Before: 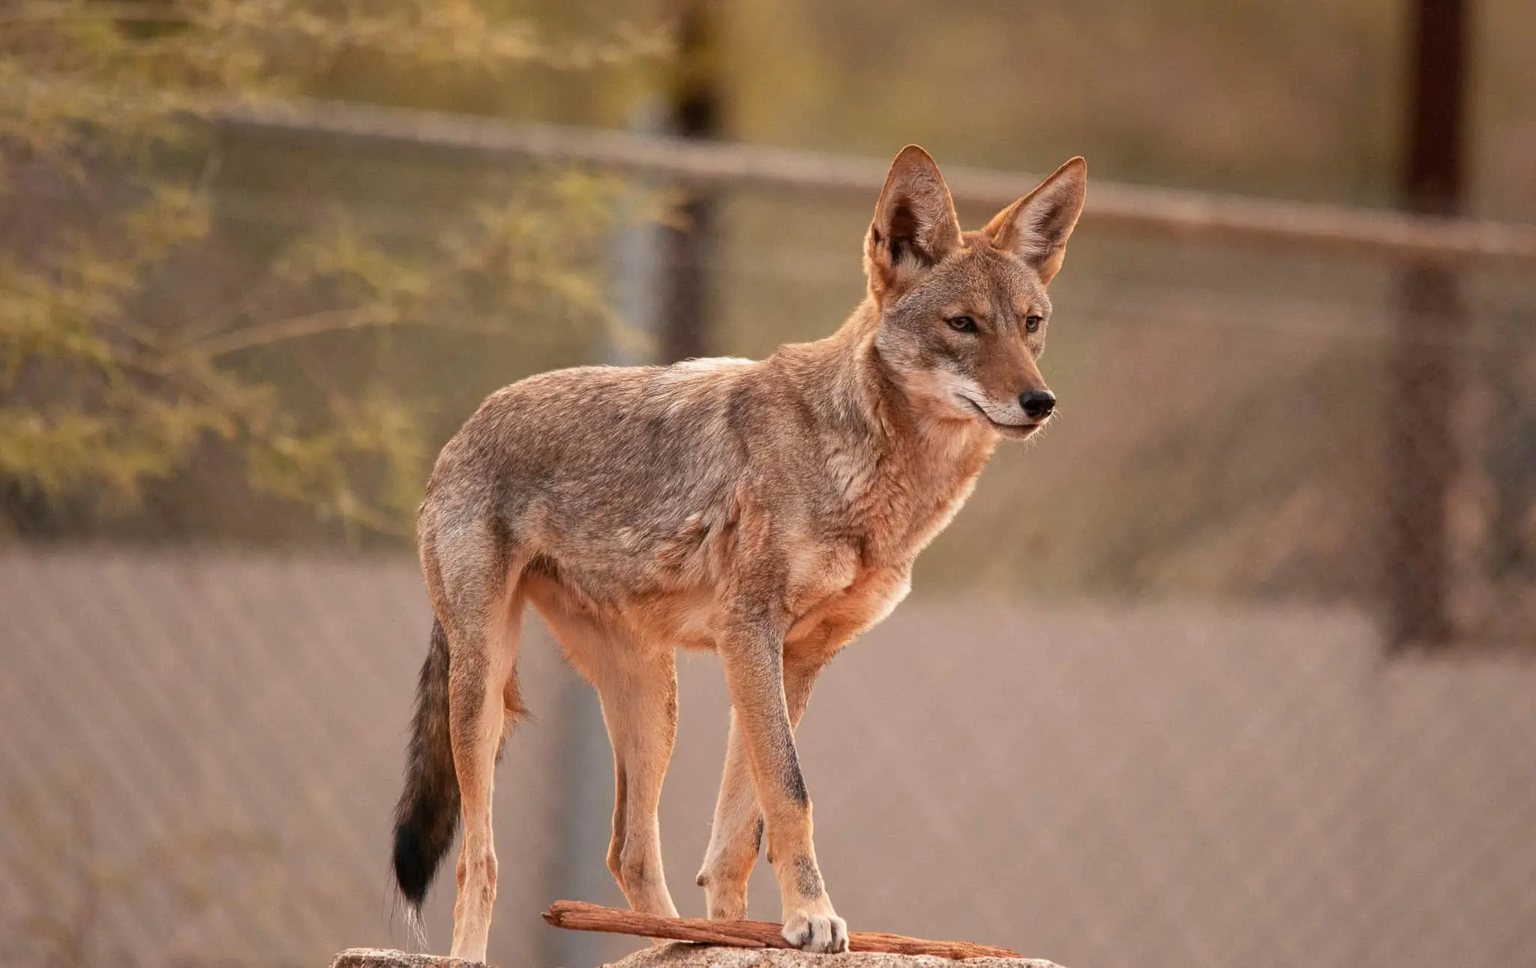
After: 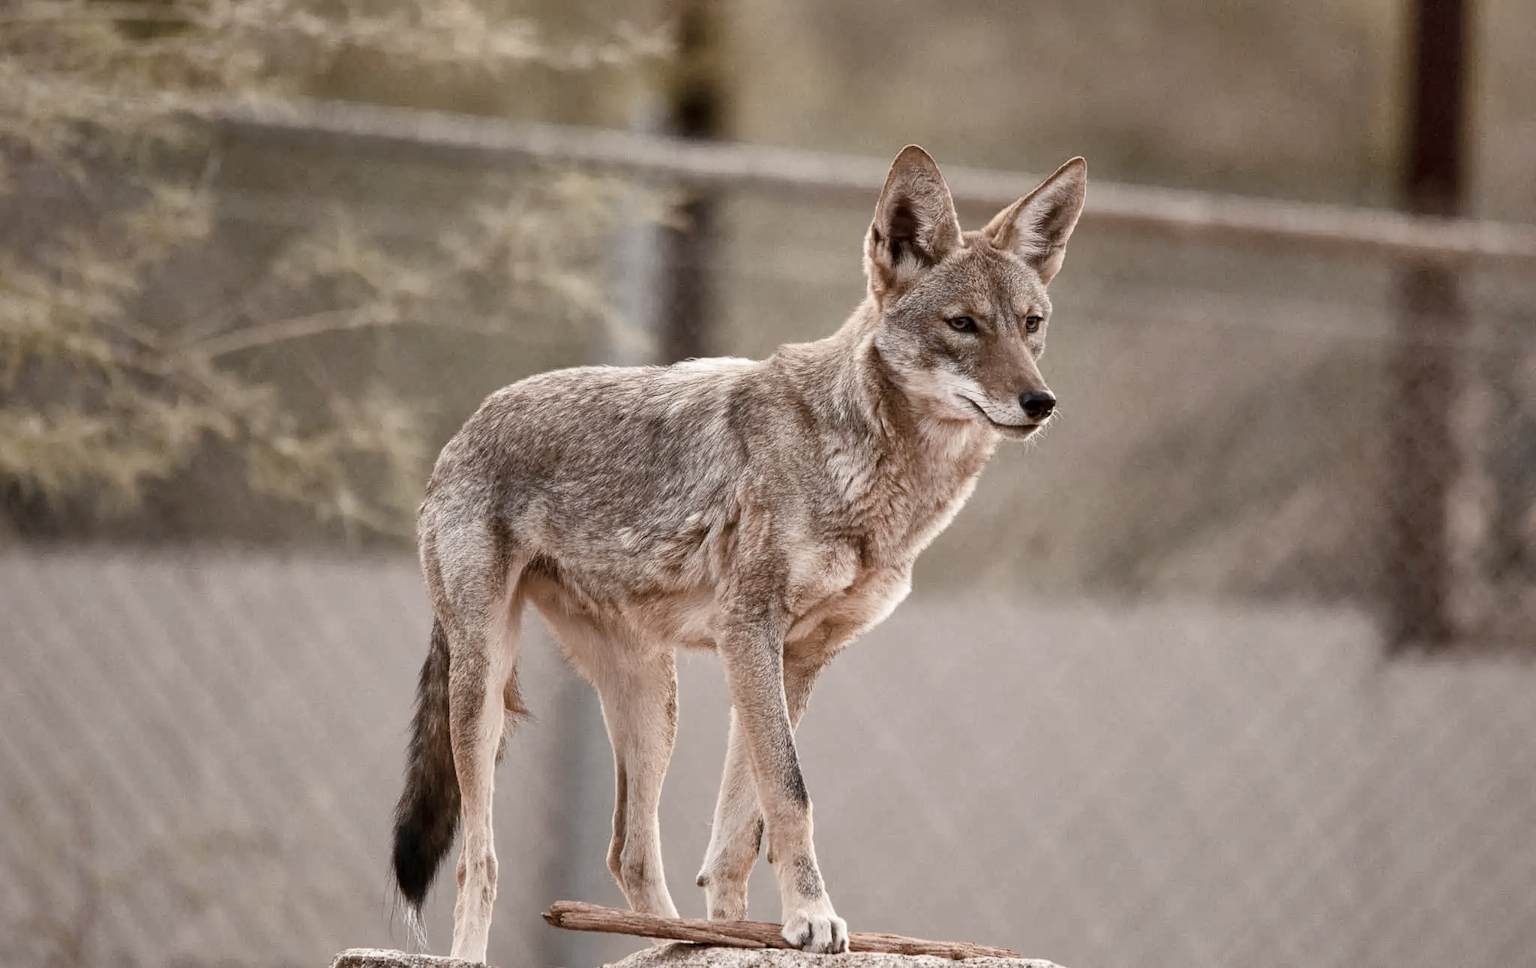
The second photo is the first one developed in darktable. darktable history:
color correction: highlights b* 0.065, saturation 0.282
shadows and highlights: shadows 75.34, highlights -24.25, soften with gaussian
local contrast: highlights 102%, shadows 99%, detail 119%, midtone range 0.2
levels: levels [0, 0.478, 1]
contrast brightness saturation: contrast 0.183, saturation 0.308
color balance rgb: perceptual saturation grading › global saturation 25.386%, perceptual saturation grading › highlights -50.158%, perceptual saturation grading › shadows 30.096%, perceptual brilliance grading › global brilliance 1.733%, perceptual brilliance grading › highlights -3.927%, global vibrance 20%
